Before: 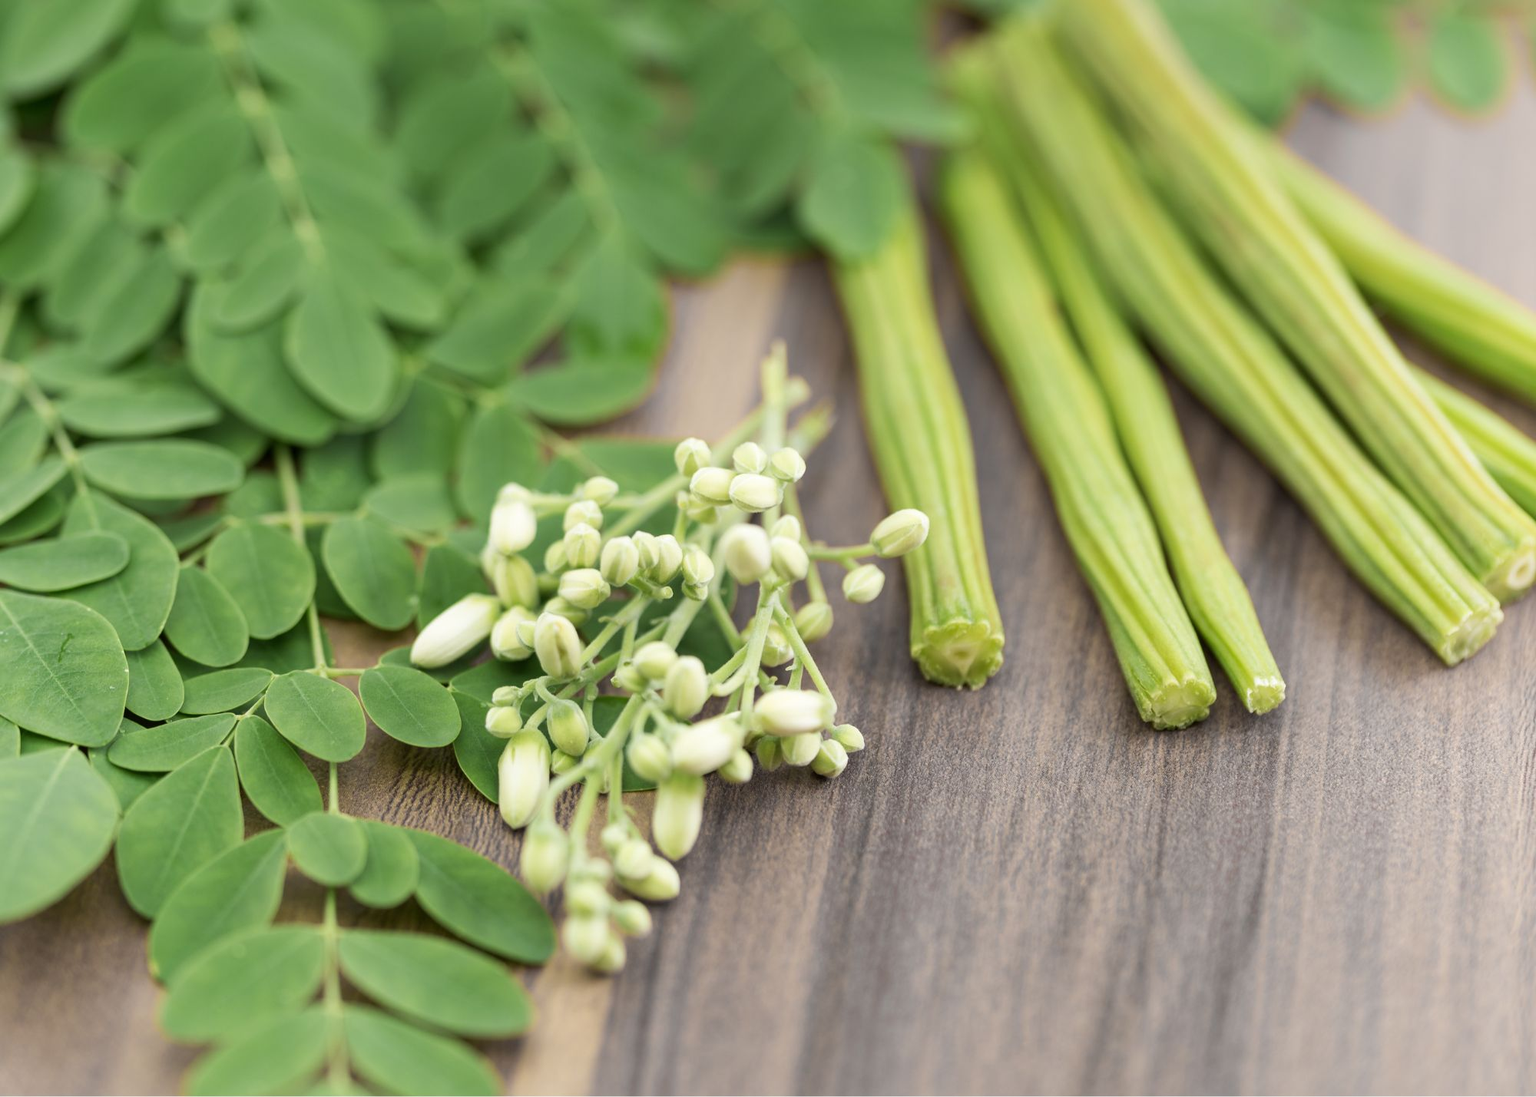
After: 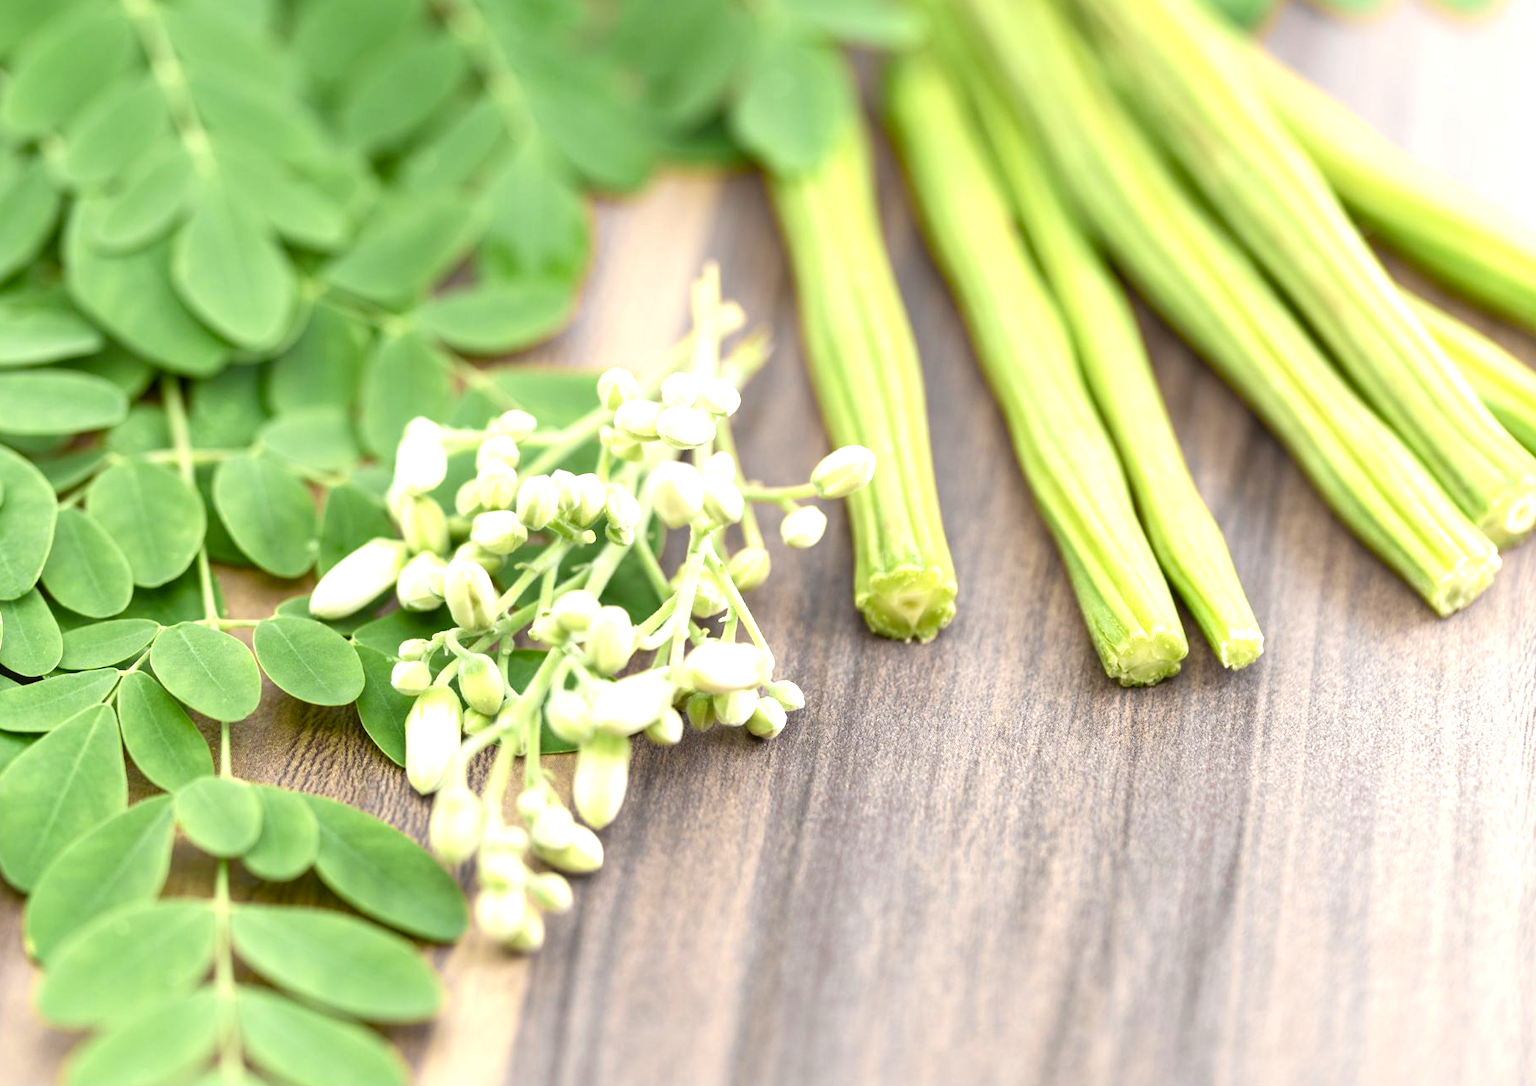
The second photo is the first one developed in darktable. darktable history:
crop and rotate: left 8.262%, top 9.226%
exposure: black level correction 0, exposure 0.95 EV, compensate exposure bias true, compensate highlight preservation false
color balance rgb: perceptual saturation grading › global saturation 20%, perceptual saturation grading › highlights -25%, perceptual saturation grading › shadows 25%
